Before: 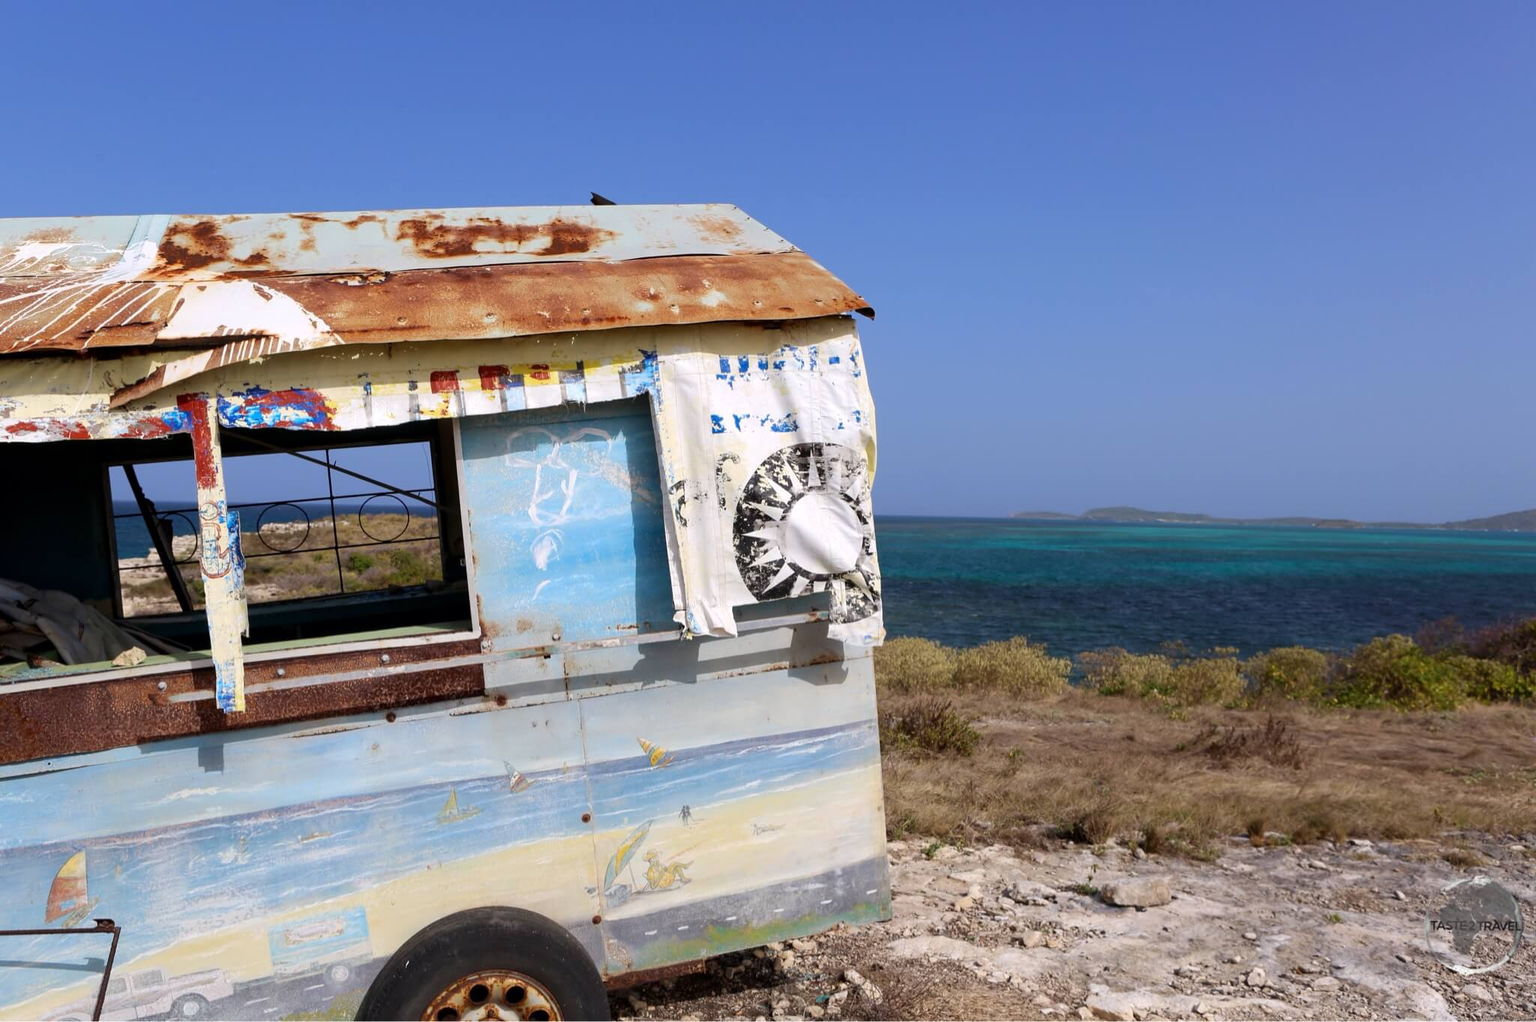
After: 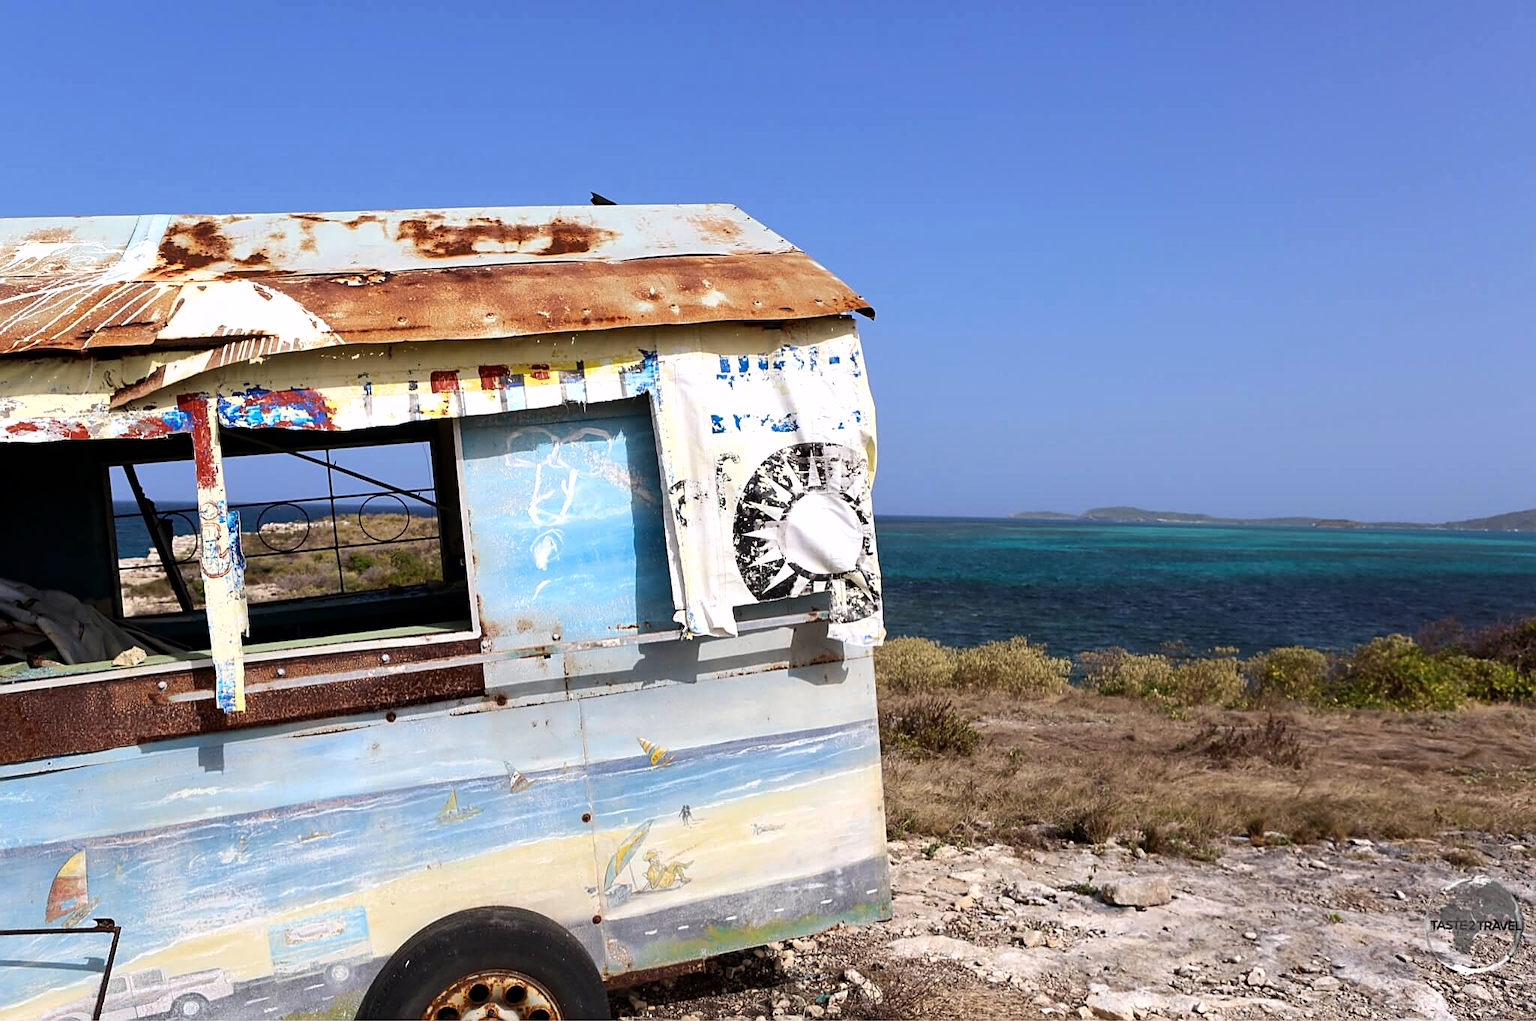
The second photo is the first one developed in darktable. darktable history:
shadows and highlights: shadows 37.74, highlights -27.37, soften with gaussian
sharpen: on, module defaults
tone equalizer: -8 EV -0.452 EV, -7 EV -0.361 EV, -6 EV -0.324 EV, -5 EV -0.218 EV, -3 EV 0.251 EV, -2 EV 0.314 EV, -1 EV 0.385 EV, +0 EV 0.393 EV, edges refinement/feathering 500, mask exposure compensation -1.57 EV, preserve details no
